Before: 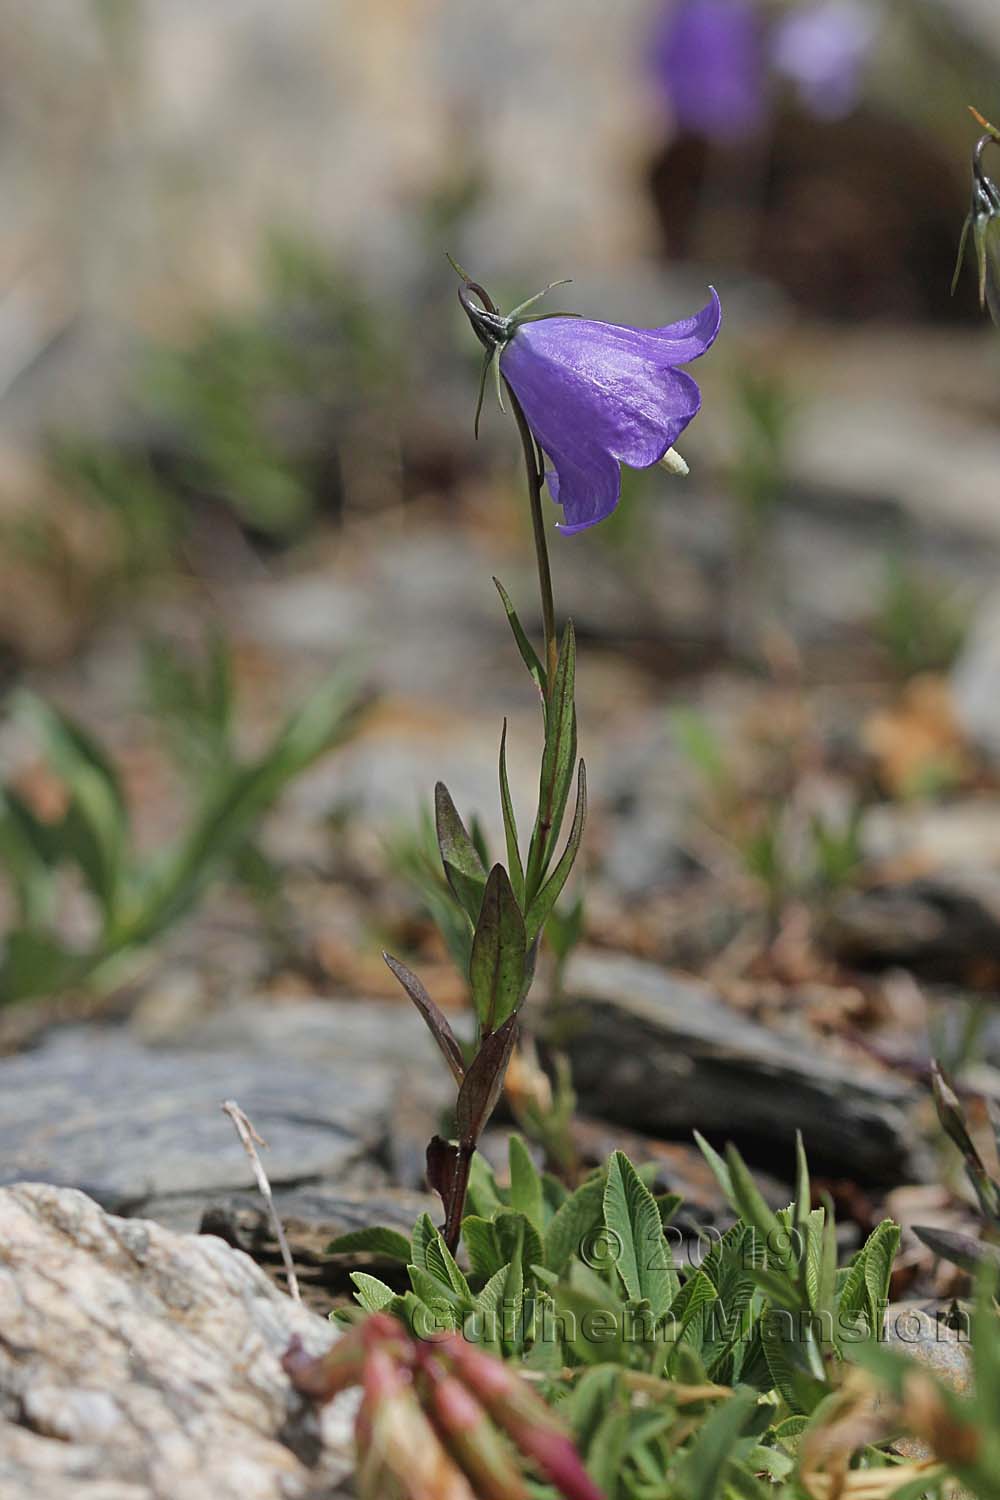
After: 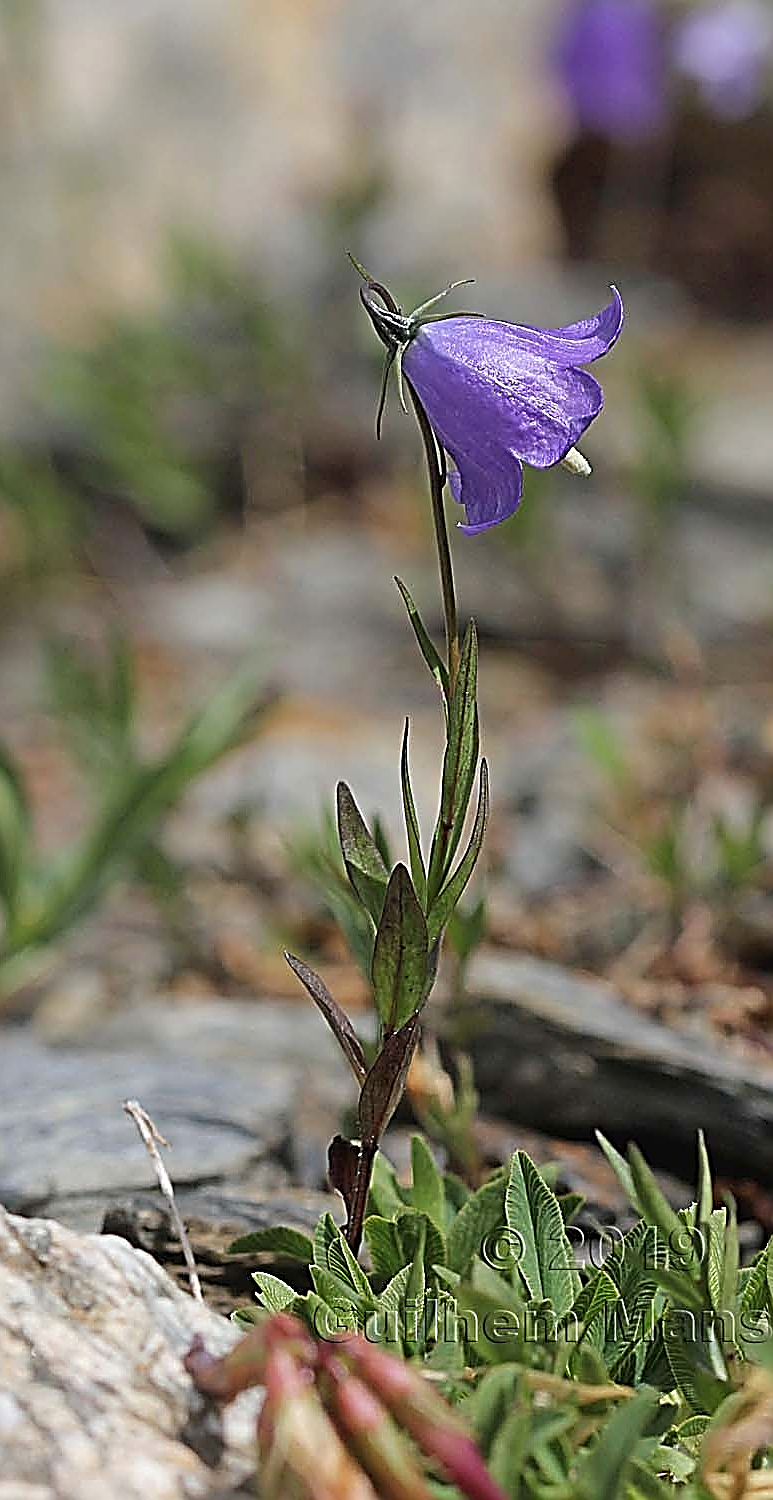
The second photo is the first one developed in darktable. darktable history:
crop: left 9.853%, right 12.802%
levels: levels [0, 0.476, 0.951]
sharpen: amount 1.991
